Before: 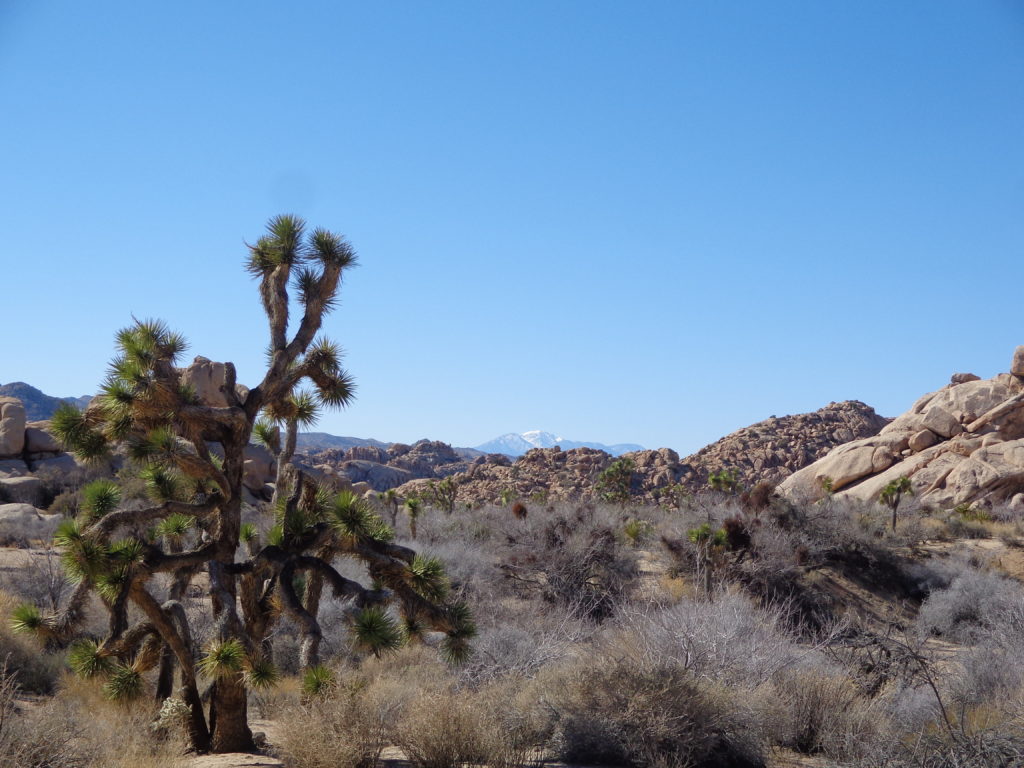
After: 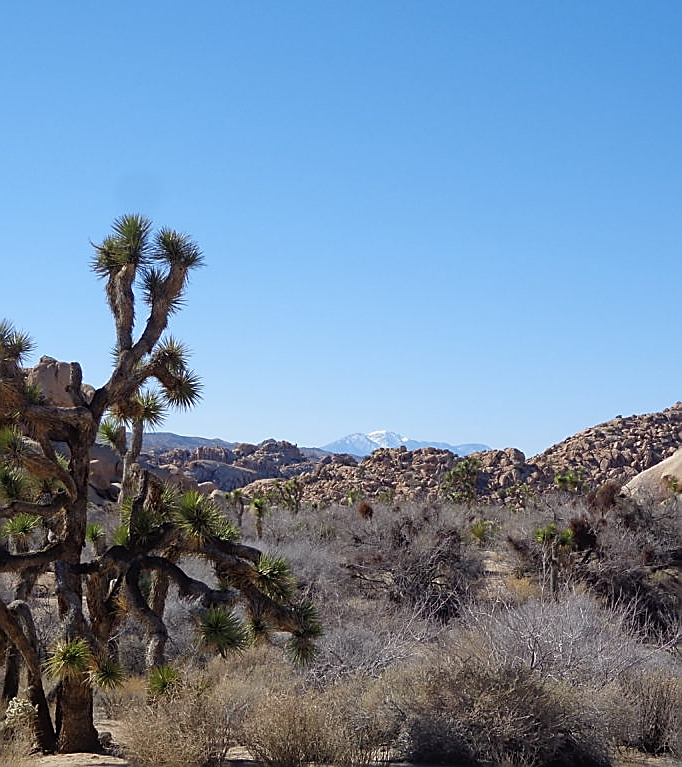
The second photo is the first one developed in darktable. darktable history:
sharpen: radius 1.4, amount 1.25, threshold 0.7
crop and rotate: left 15.055%, right 18.278%
